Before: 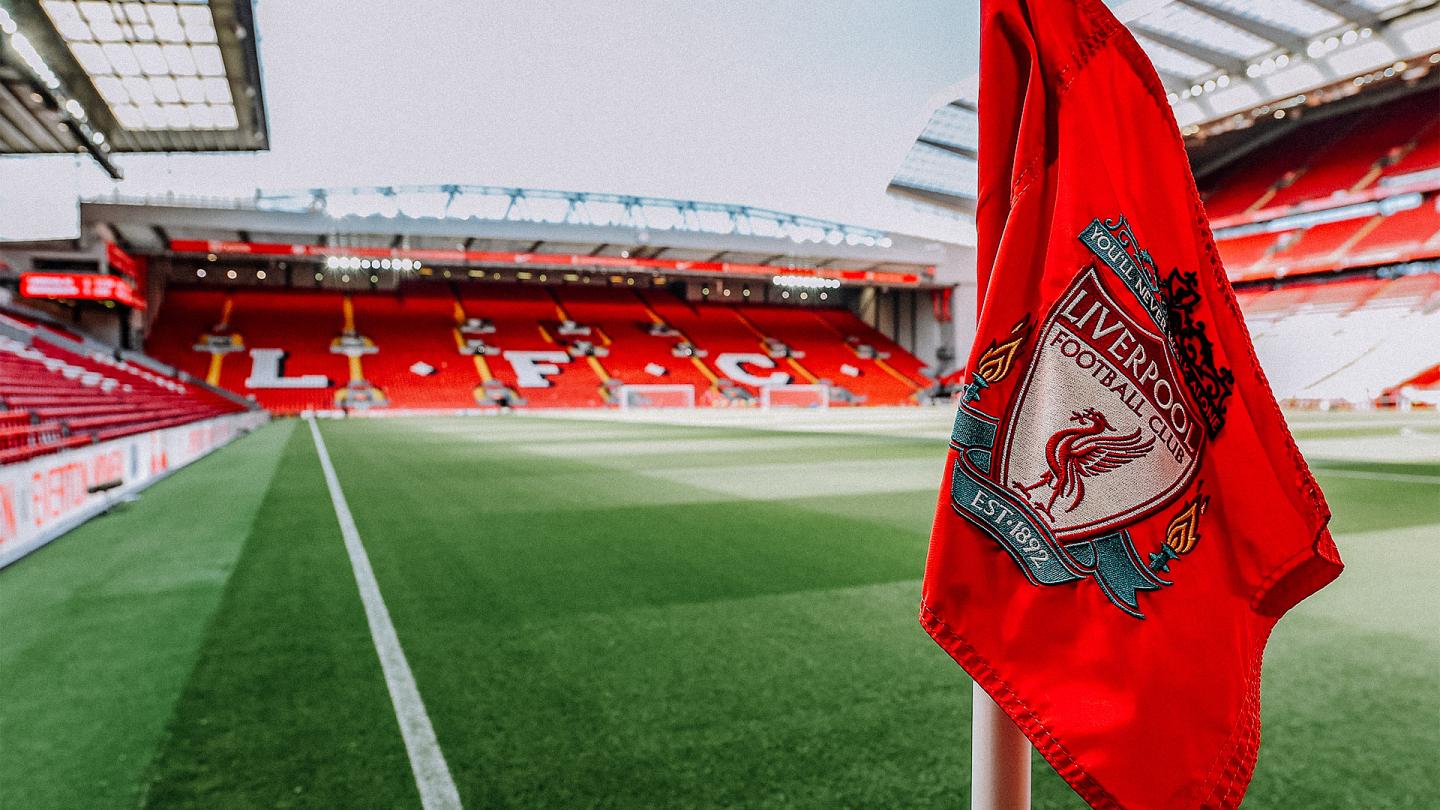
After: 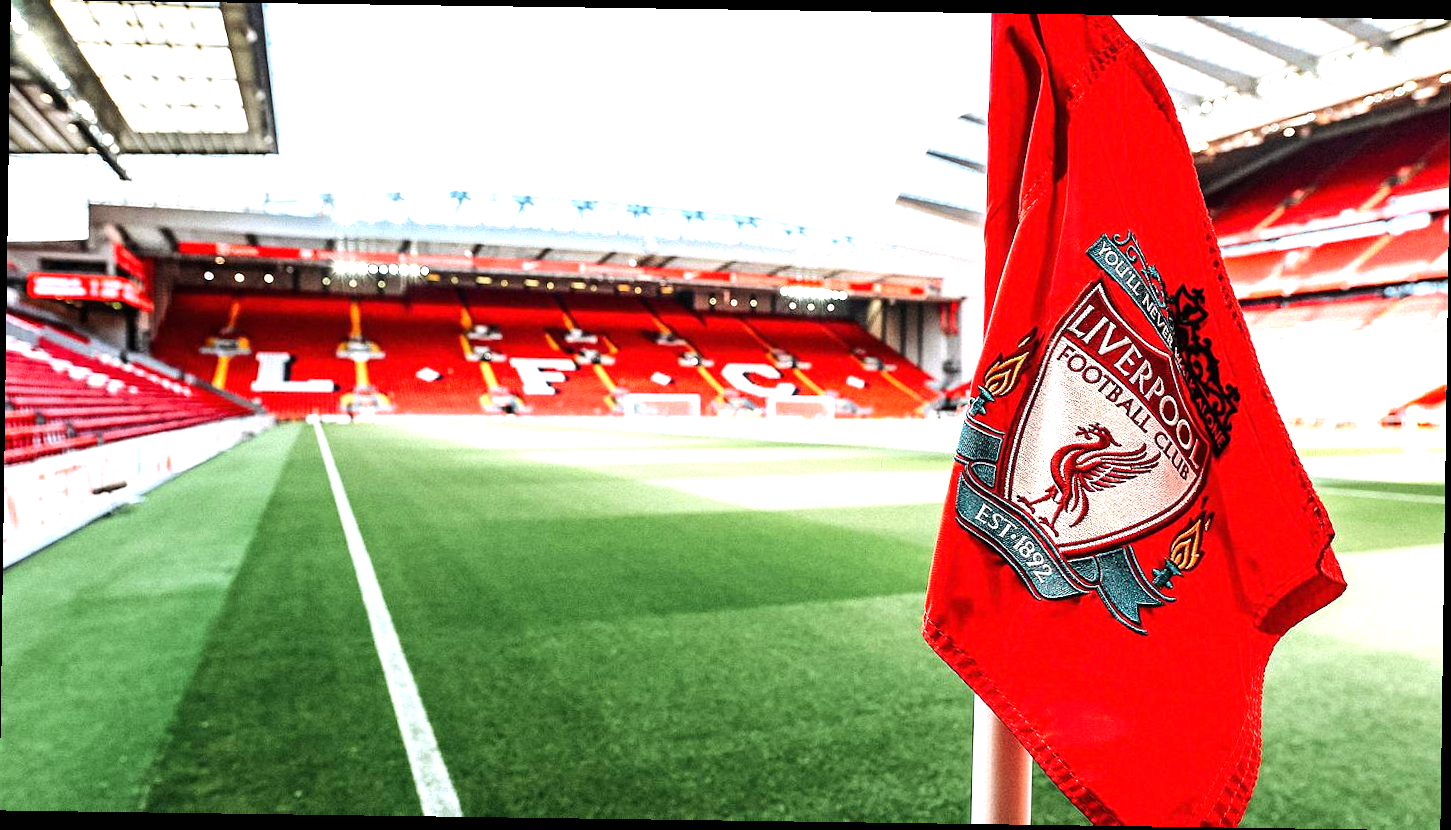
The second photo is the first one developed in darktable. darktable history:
tone equalizer: -8 EV -0.417 EV, -7 EV -0.389 EV, -6 EV -0.333 EV, -5 EV -0.222 EV, -3 EV 0.222 EV, -2 EV 0.333 EV, -1 EV 0.389 EV, +0 EV 0.417 EV, edges refinement/feathering 500, mask exposure compensation -1.57 EV, preserve details no
exposure: black level correction 0, exposure 0.9 EV, compensate highlight preservation false
white balance: emerald 1
rotate and perspective: rotation 0.8°, automatic cropping off
